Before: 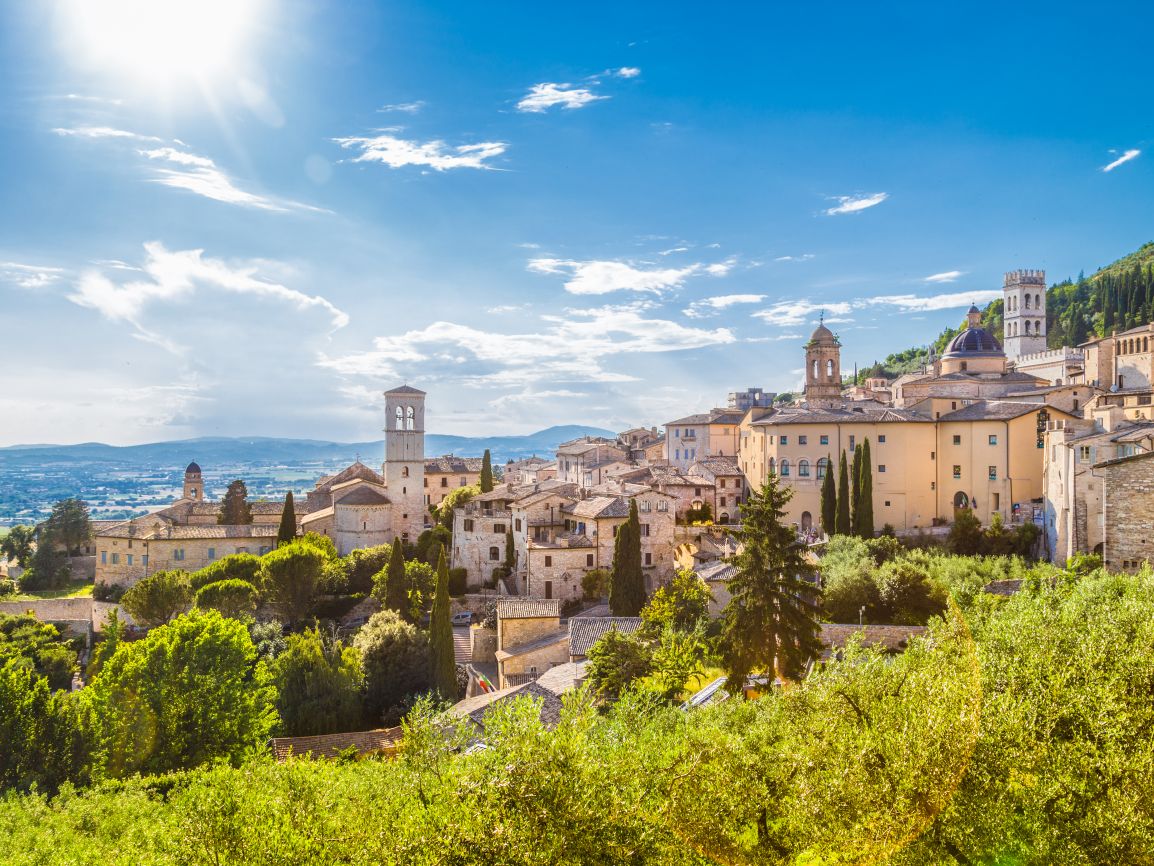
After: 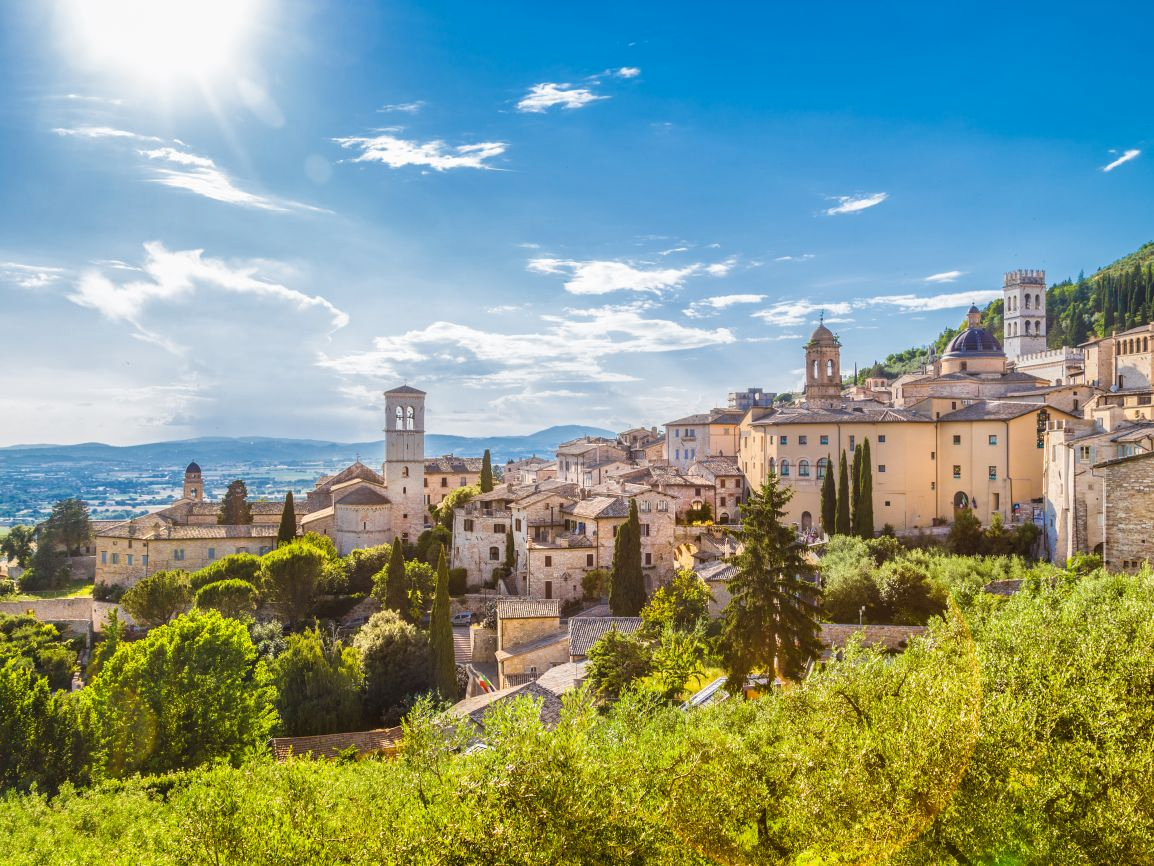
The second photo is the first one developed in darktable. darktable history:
shadows and highlights: shadows 29.21, highlights -29.54, low approximation 0.01, soften with gaussian
